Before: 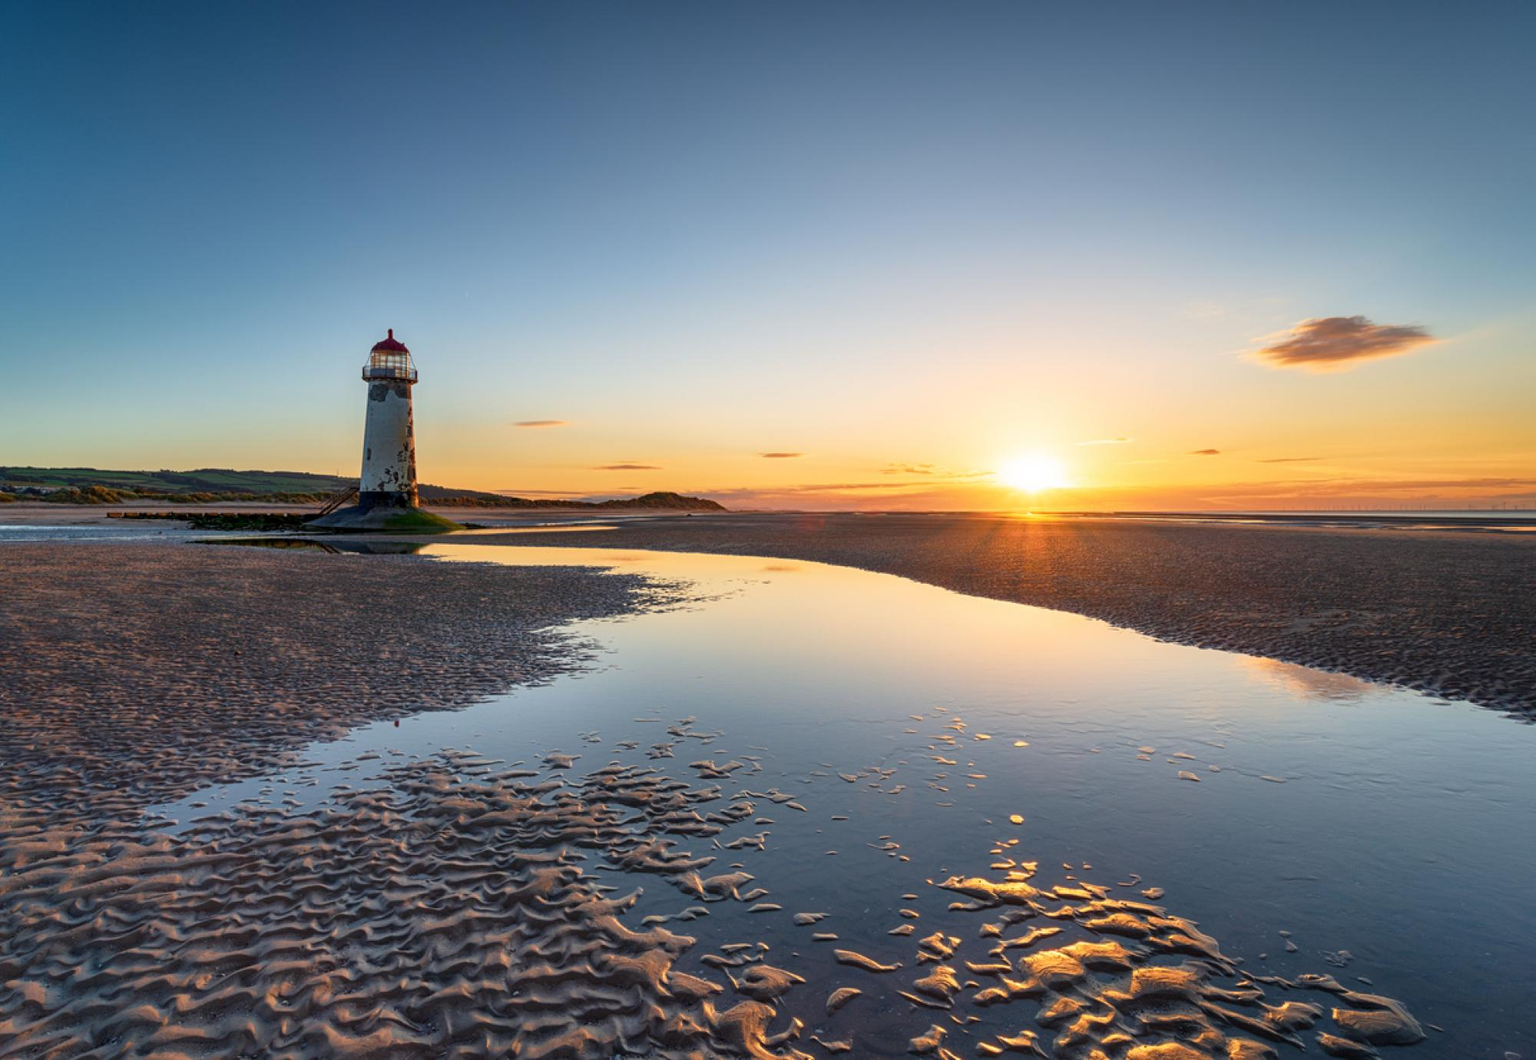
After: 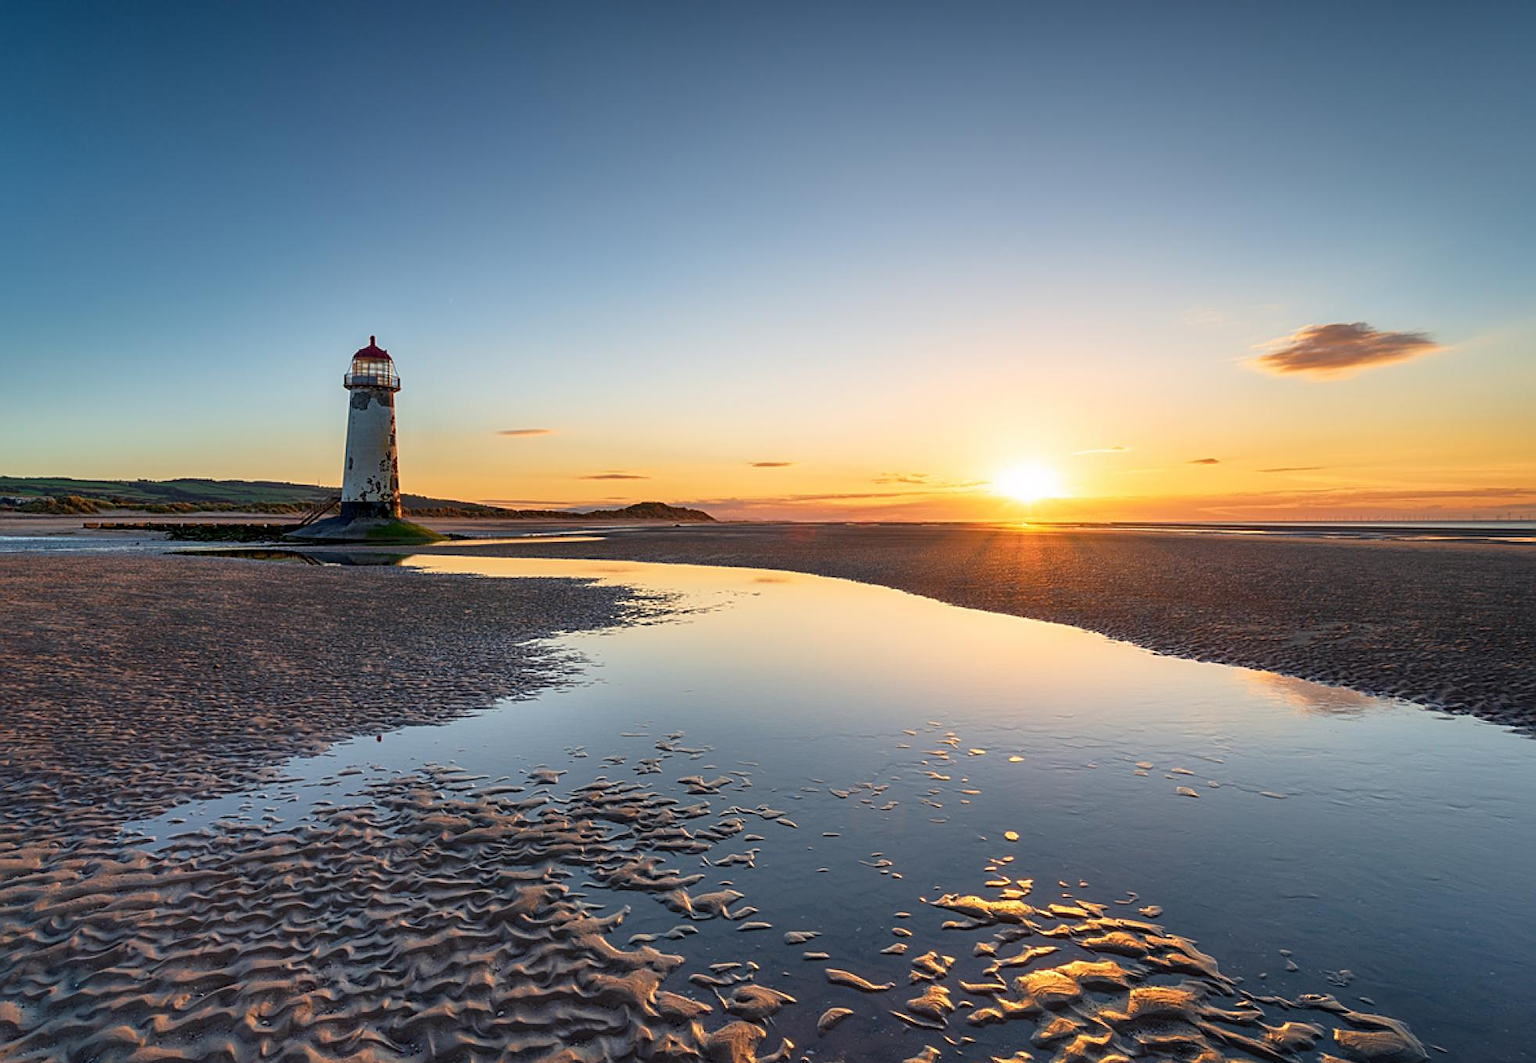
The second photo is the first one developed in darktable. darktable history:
crop: left 1.682%, right 0.268%, bottom 1.605%
sharpen: on, module defaults
